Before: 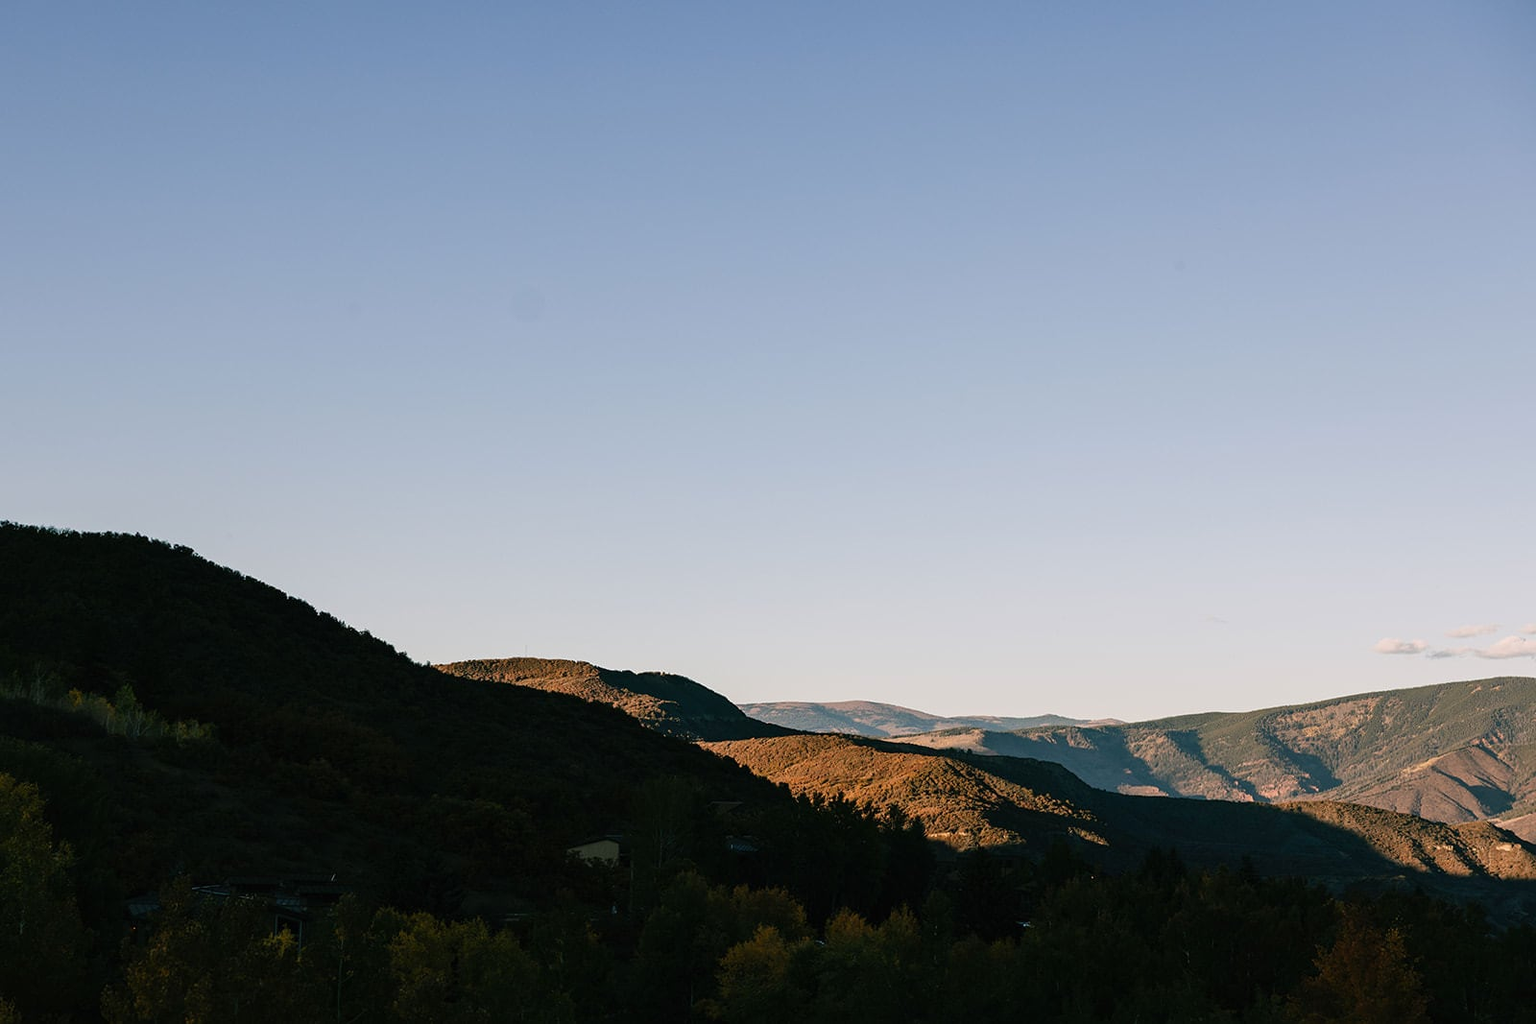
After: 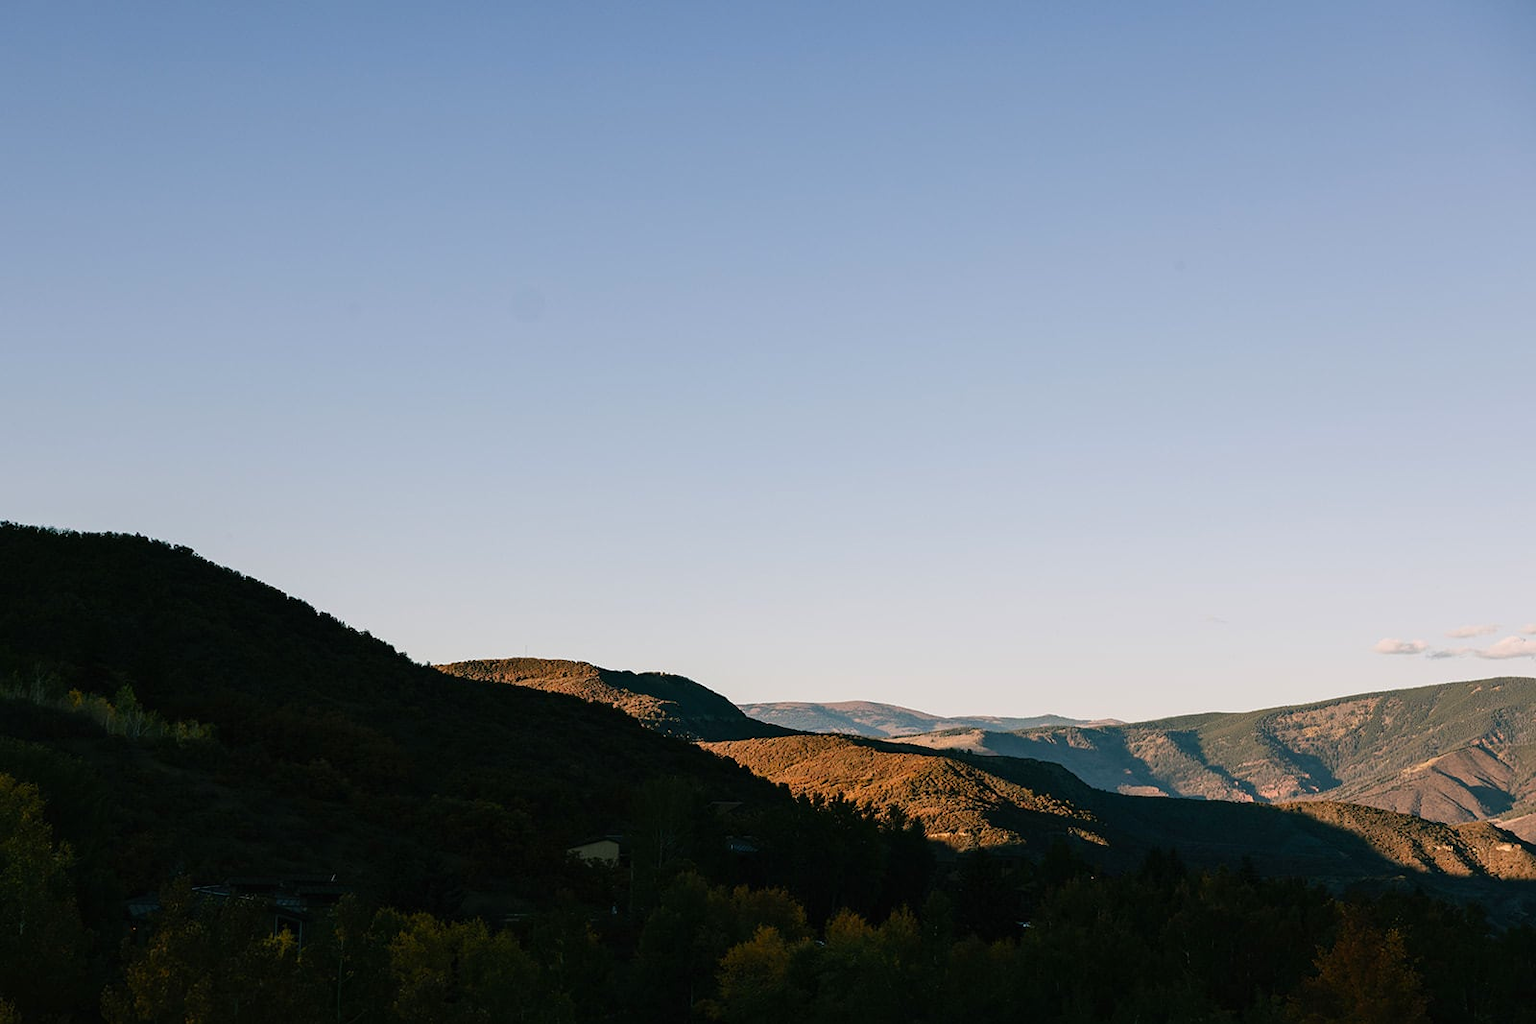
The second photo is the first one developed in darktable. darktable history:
contrast brightness saturation: contrast 0.043, saturation 0.071
